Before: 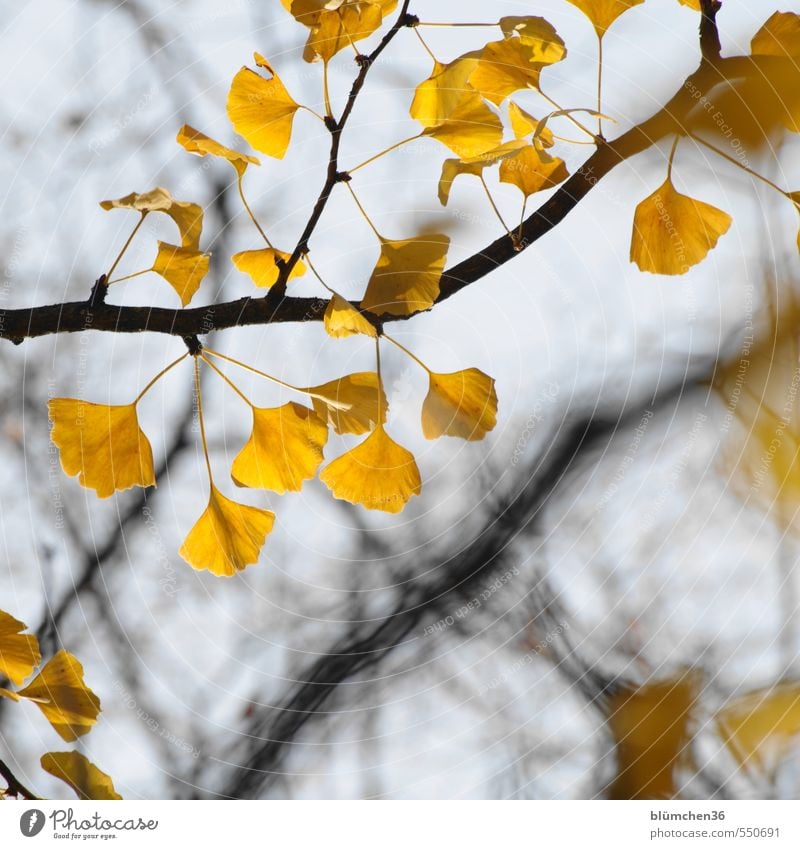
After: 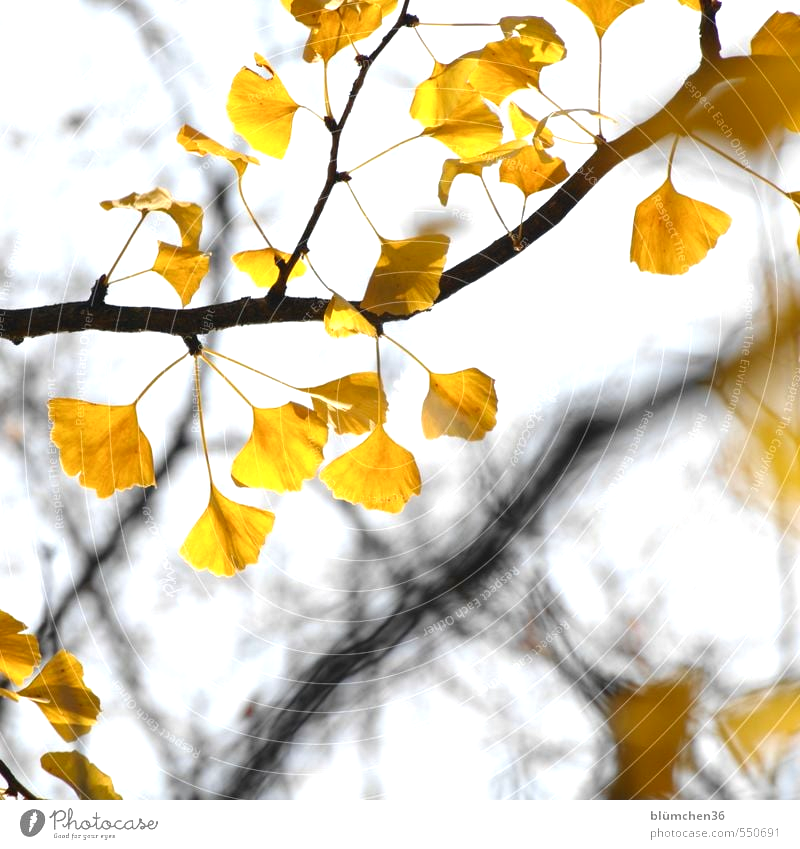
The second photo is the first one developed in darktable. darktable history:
color balance rgb: perceptual saturation grading › global saturation -2.3%, perceptual saturation grading › highlights -7.077%, perceptual saturation grading › mid-tones 8.687%, perceptual saturation grading › shadows 2.944%, perceptual brilliance grading › global brilliance 18.667%
